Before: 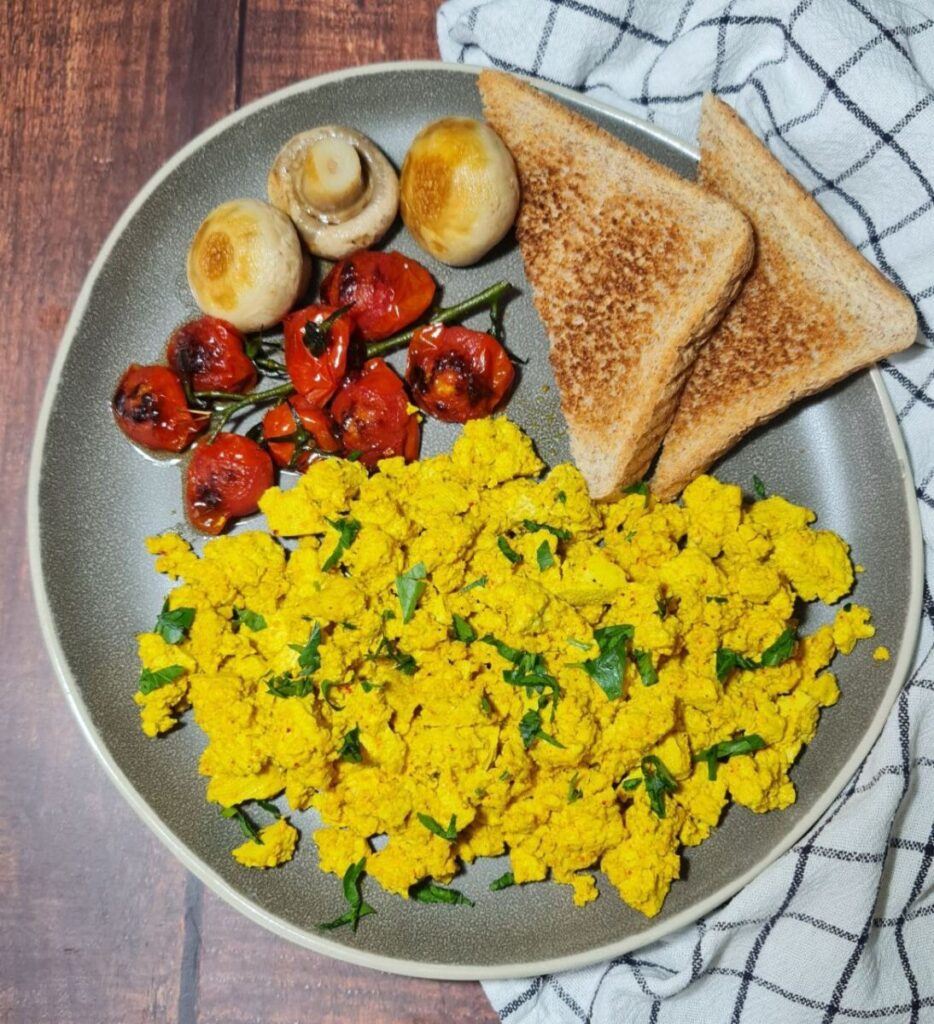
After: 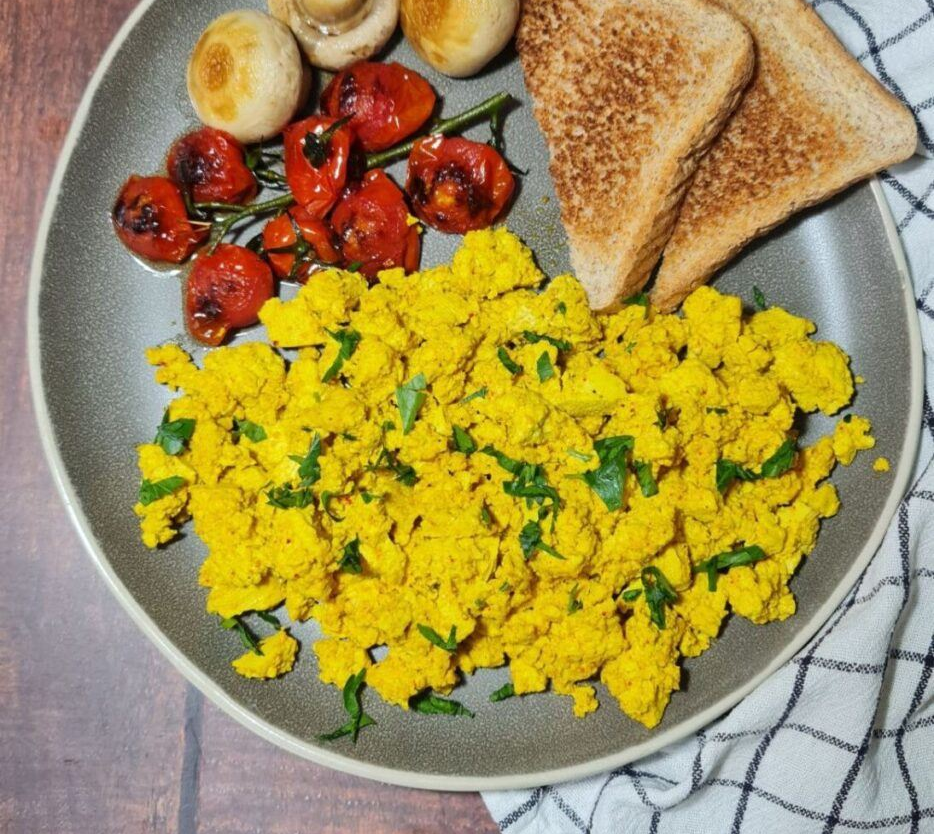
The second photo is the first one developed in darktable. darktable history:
crop and rotate: top 18.507%
rotate and perspective: automatic cropping off
